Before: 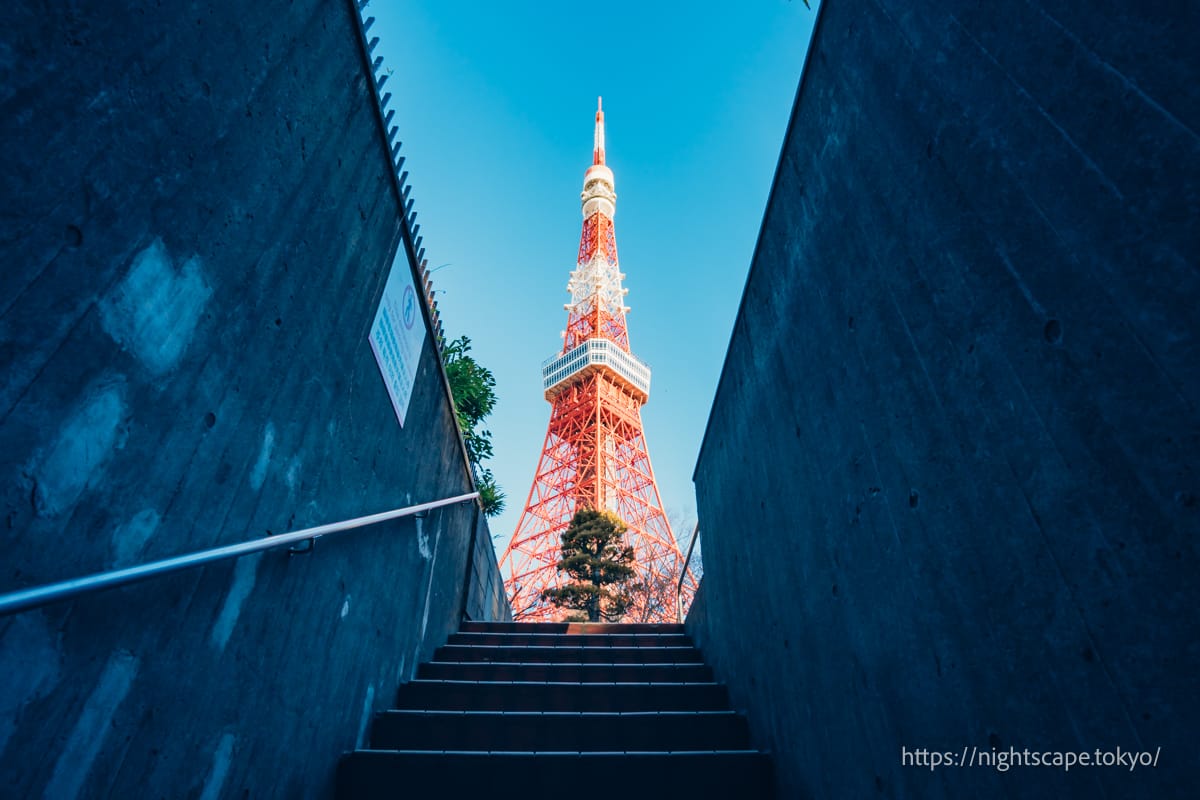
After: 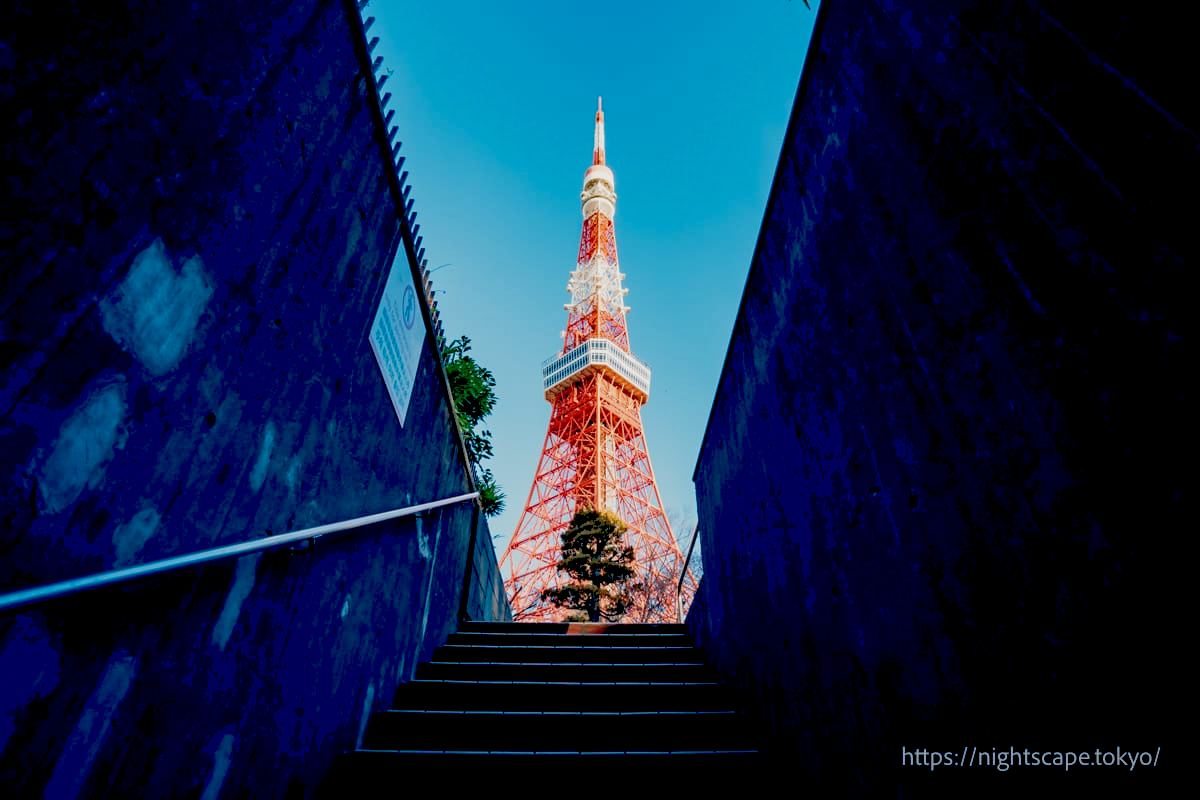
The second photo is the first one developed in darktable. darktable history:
exposure: black level correction 0.046, exposure -0.228 EV, compensate highlight preservation false
rgb curve: curves: ch0 [(0, 0) (0.072, 0.166) (0.217, 0.293) (0.414, 0.42) (1, 1)], compensate middle gray true, preserve colors basic power
